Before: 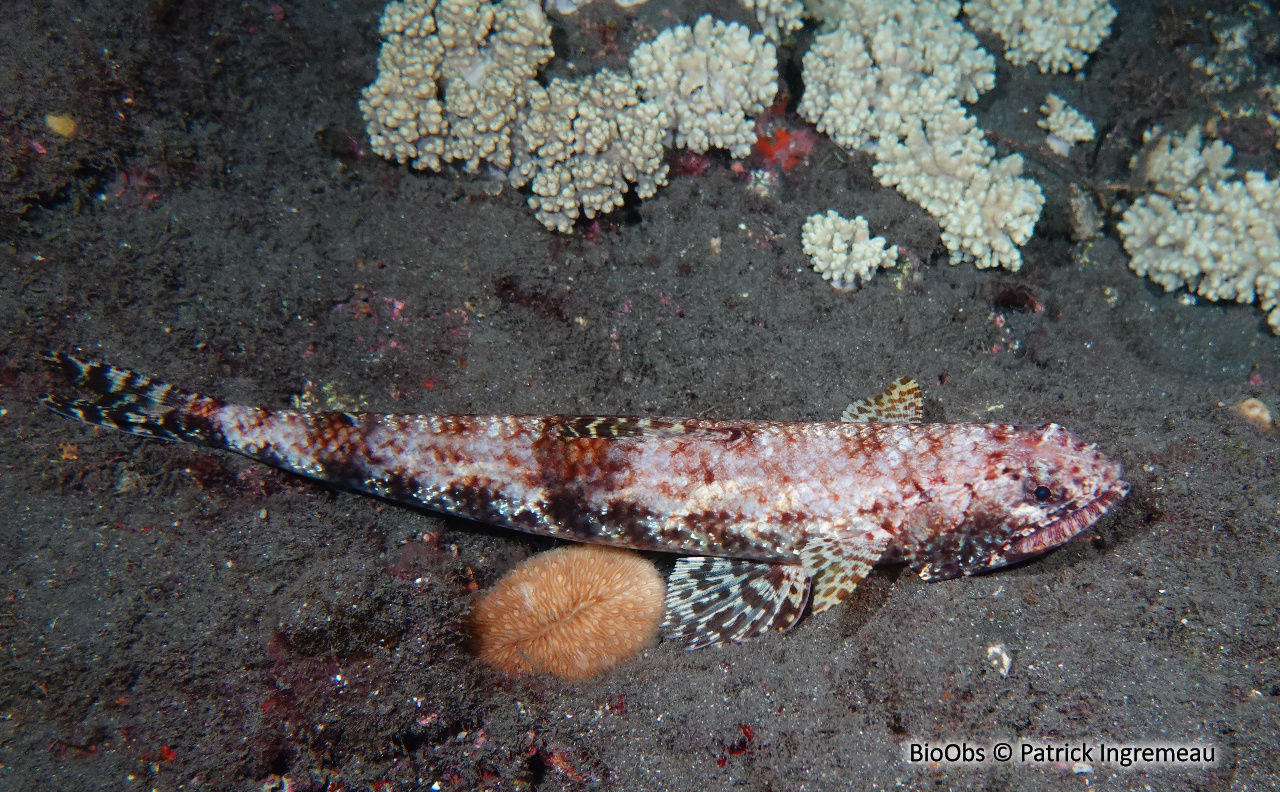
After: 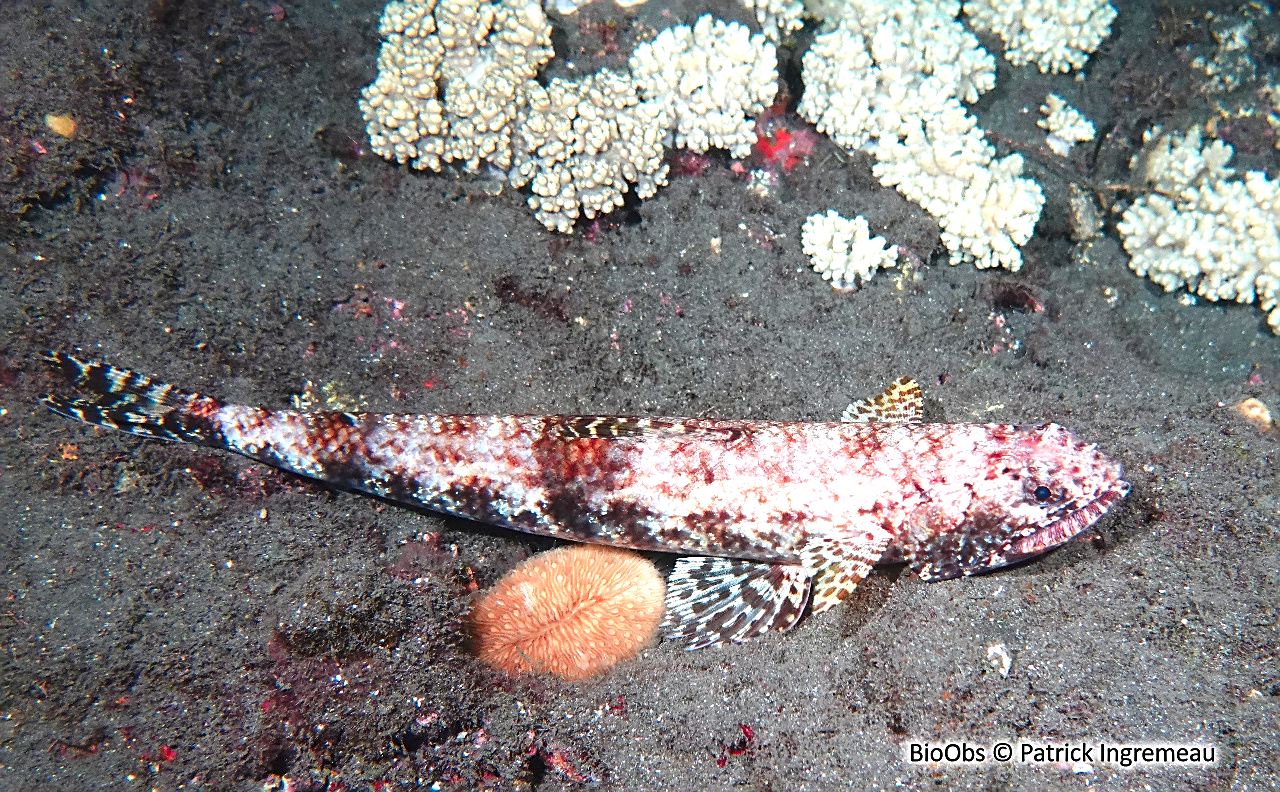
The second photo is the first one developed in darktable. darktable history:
sharpen: on, module defaults
exposure: black level correction 0, exposure 1.199 EV, compensate highlight preservation false
color zones: curves: ch1 [(0.309, 0.524) (0.41, 0.329) (0.508, 0.509)]; ch2 [(0.25, 0.457) (0.75, 0.5)]
